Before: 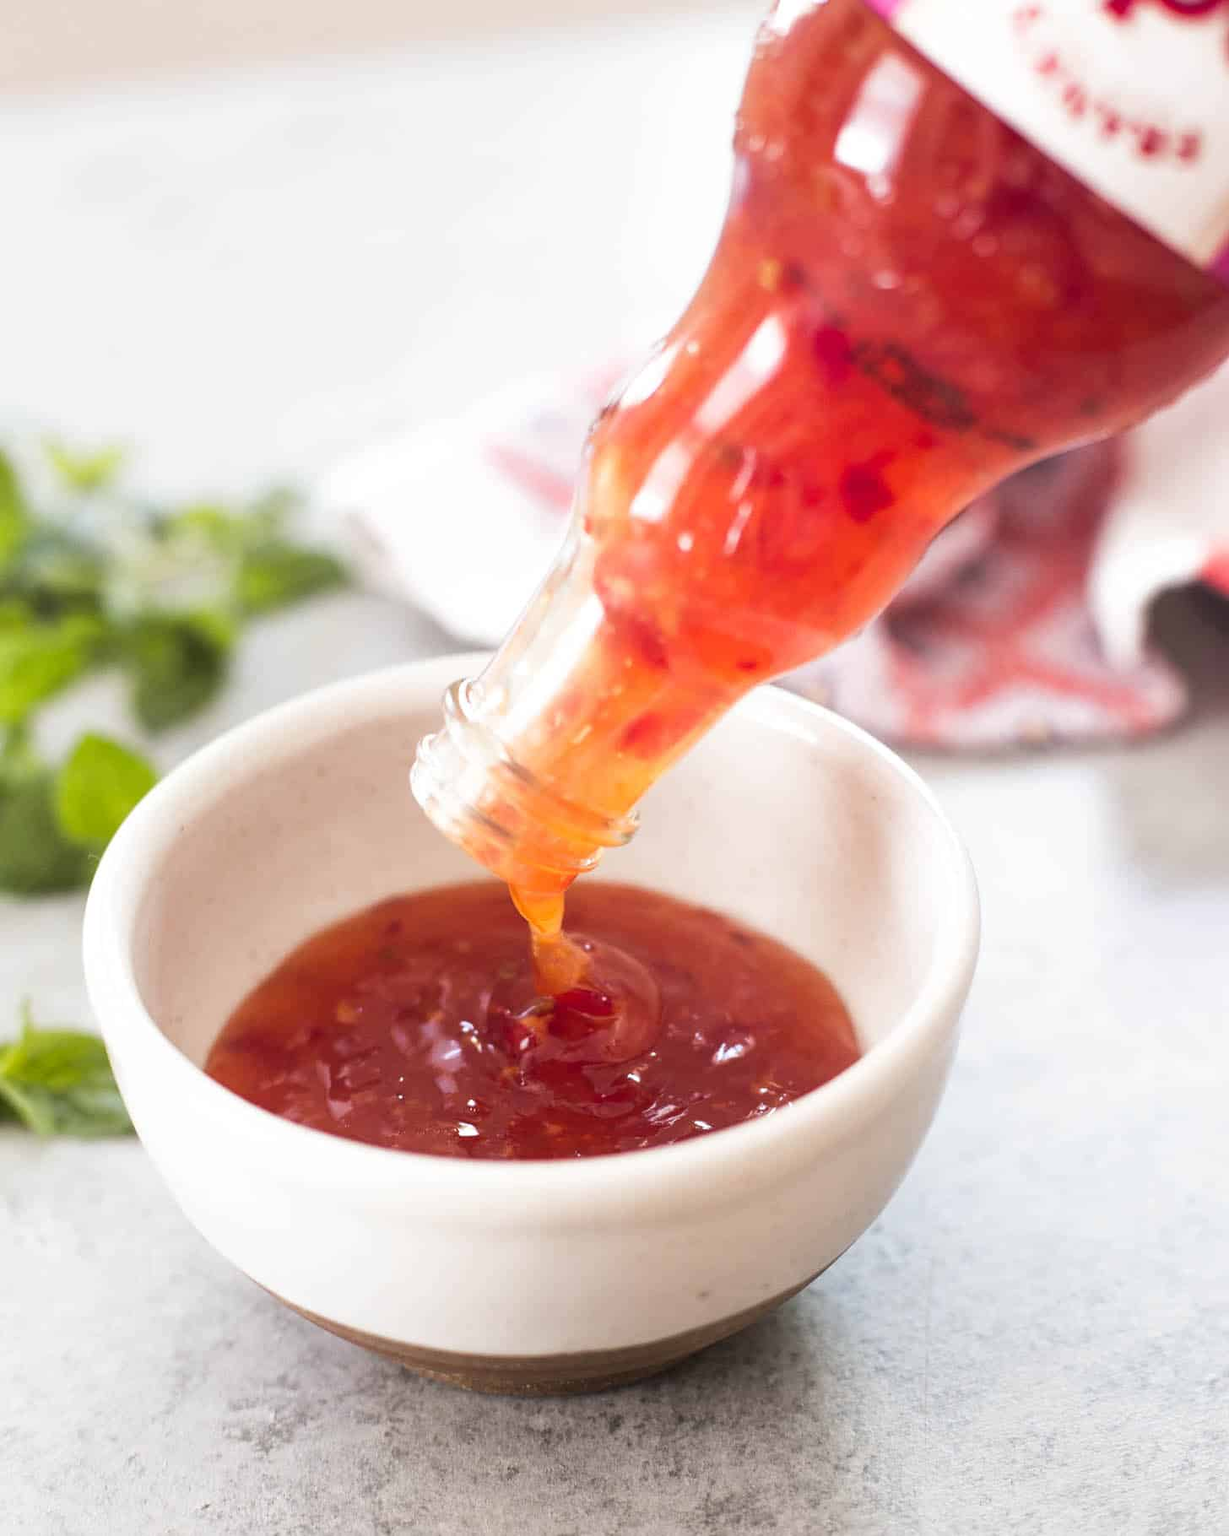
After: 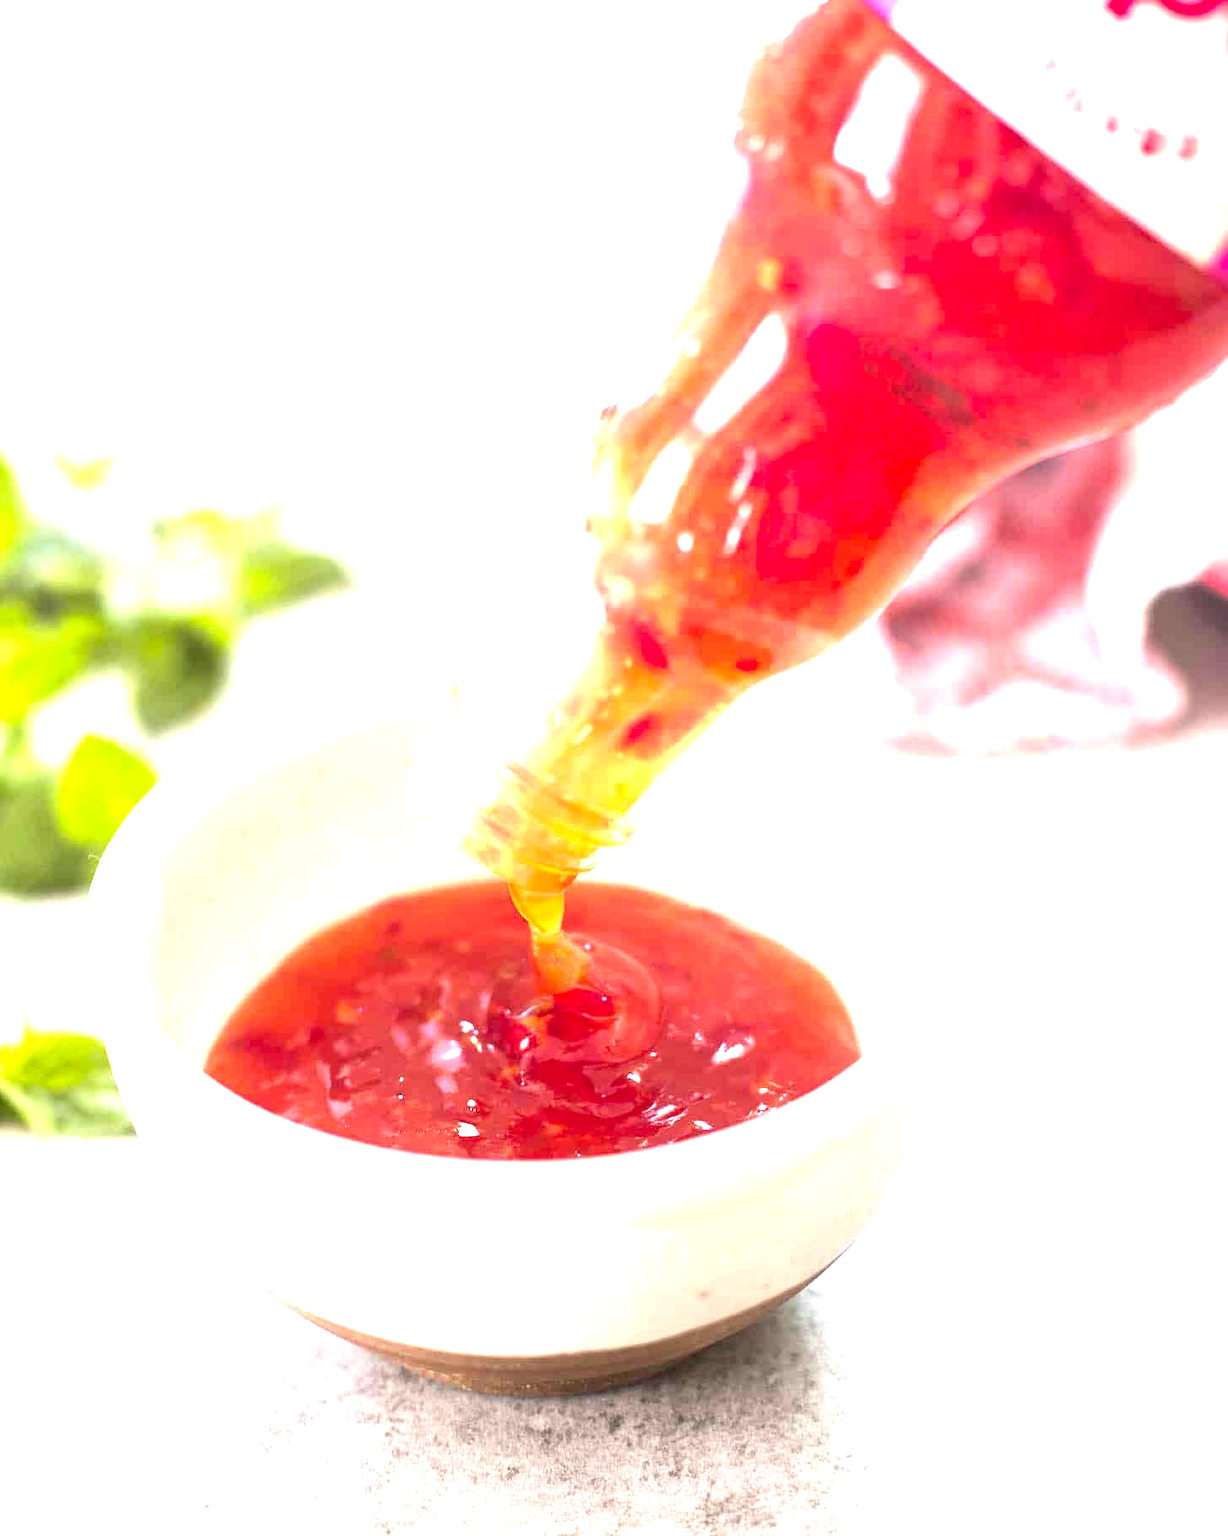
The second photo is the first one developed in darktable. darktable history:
exposure: black level correction 0, exposure 1.49 EV, compensate highlight preservation false
contrast brightness saturation: contrast 0.039, saturation 0.154
